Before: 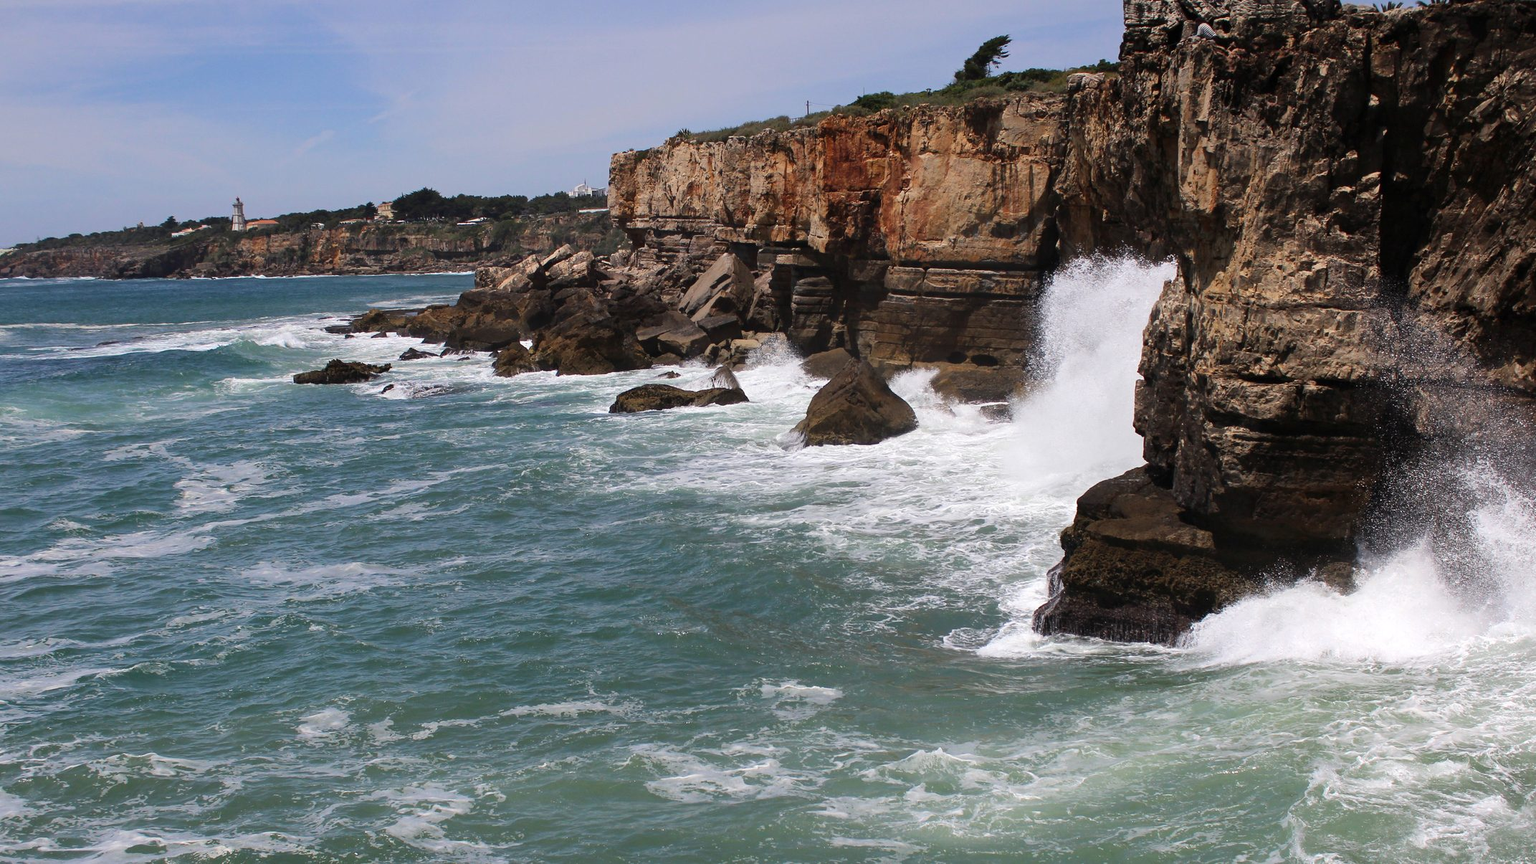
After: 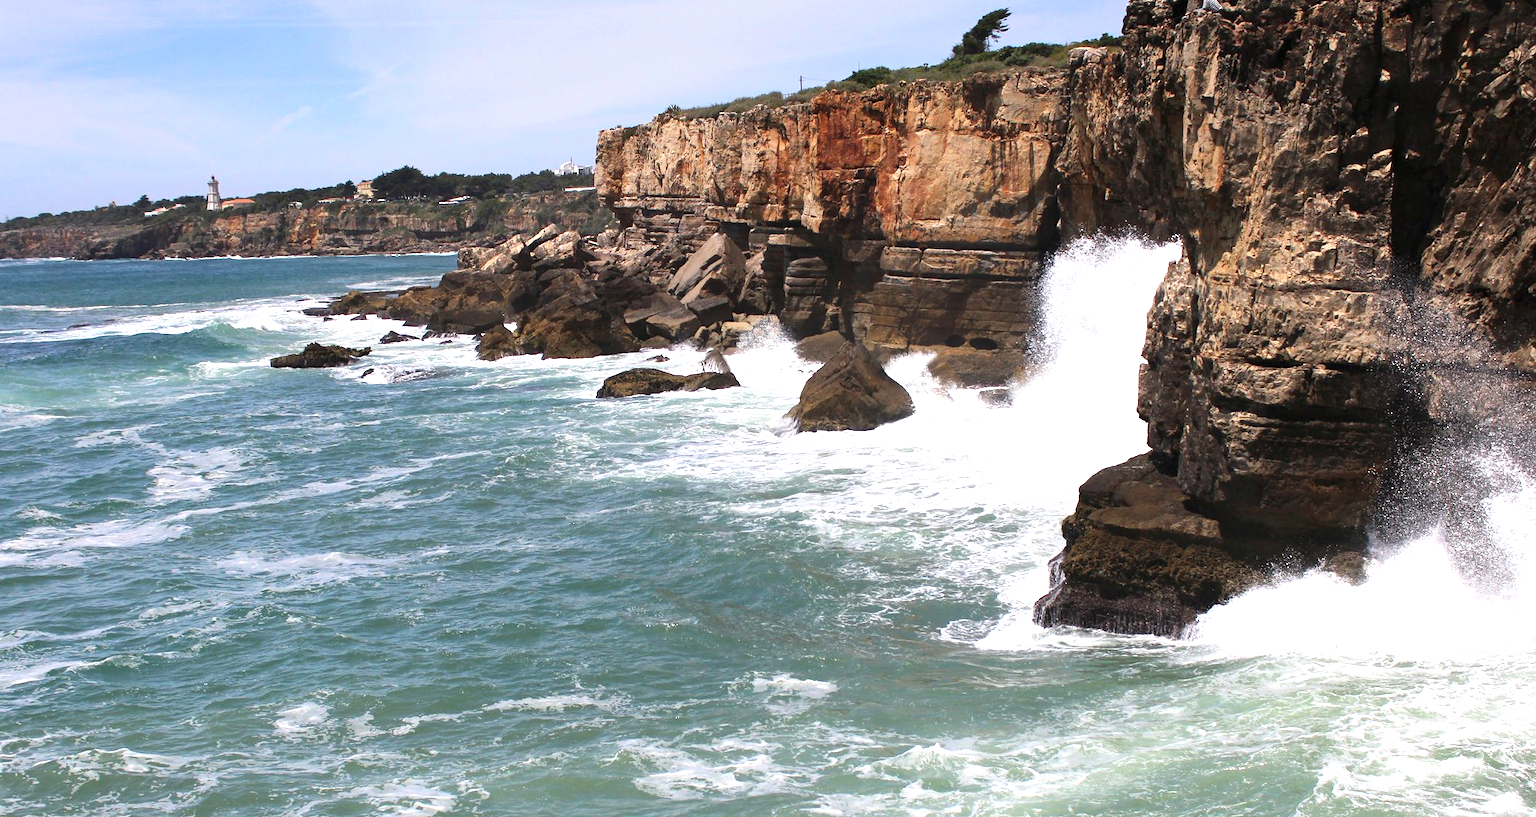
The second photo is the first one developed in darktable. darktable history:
exposure: black level correction 0, exposure 0.892 EV, compensate highlight preservation false
sharpen: radius 2.866, amount 0.859, threshold 47.455
crop: left 2.082%, top 3.236%, right 0.971%, bottom 4.963%
